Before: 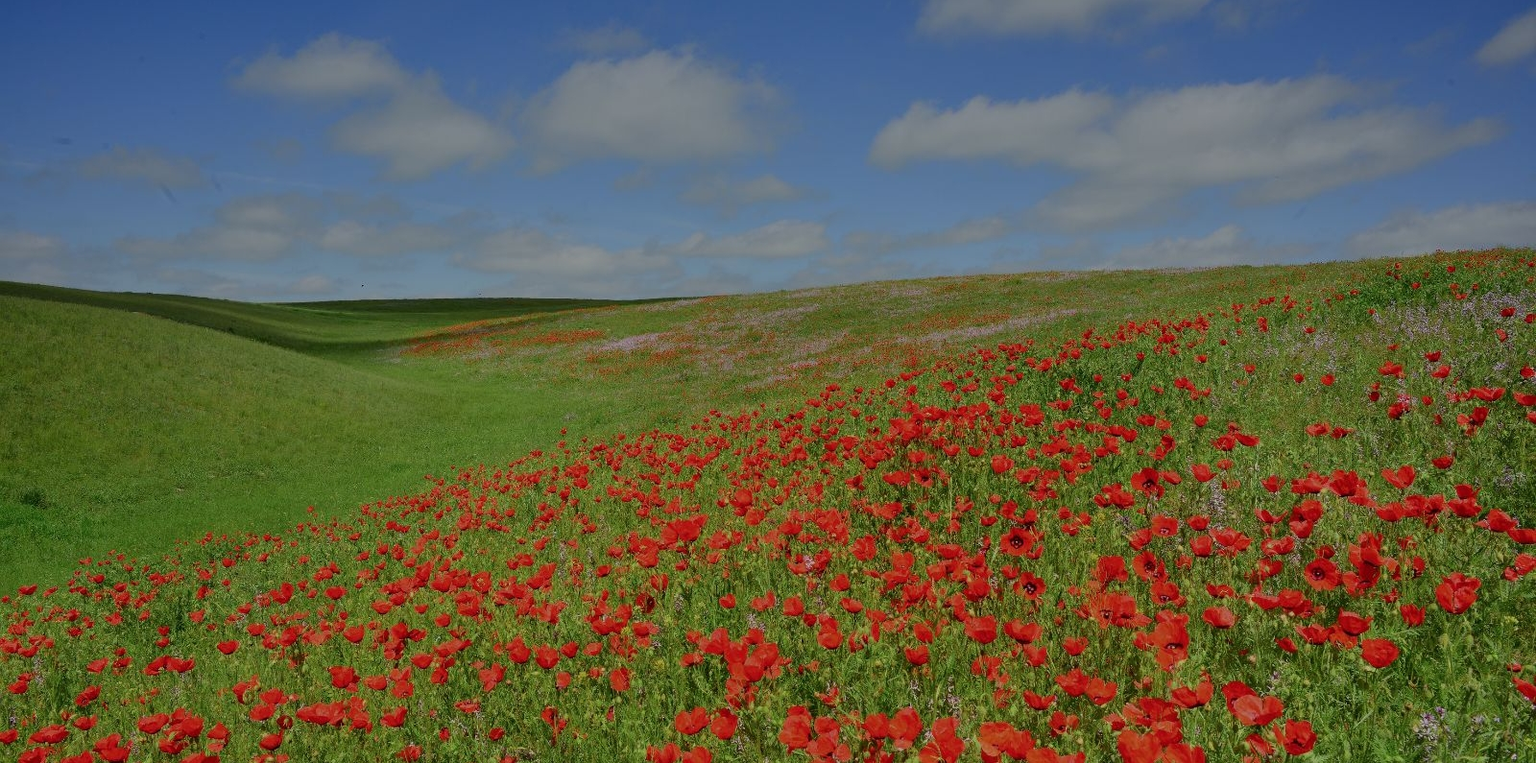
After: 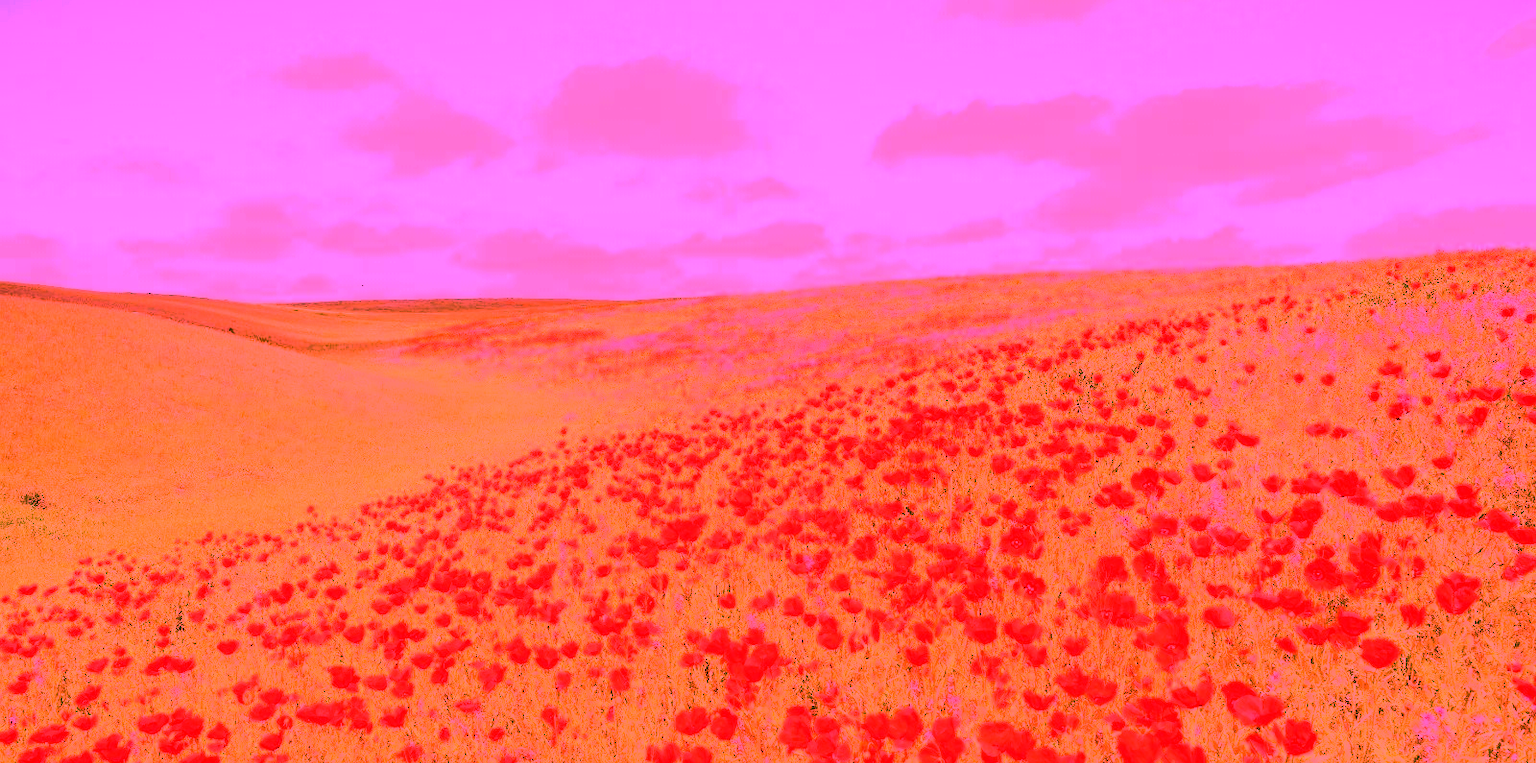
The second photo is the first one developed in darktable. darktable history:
white balance: red 4.26, blue 1.802
base curve: curves: ch0 [(0, 0) (0.025, 0.046) (0.112, 0.277) (0.467, 0.74) (0.814, 0.929) (1, 0.942)]
